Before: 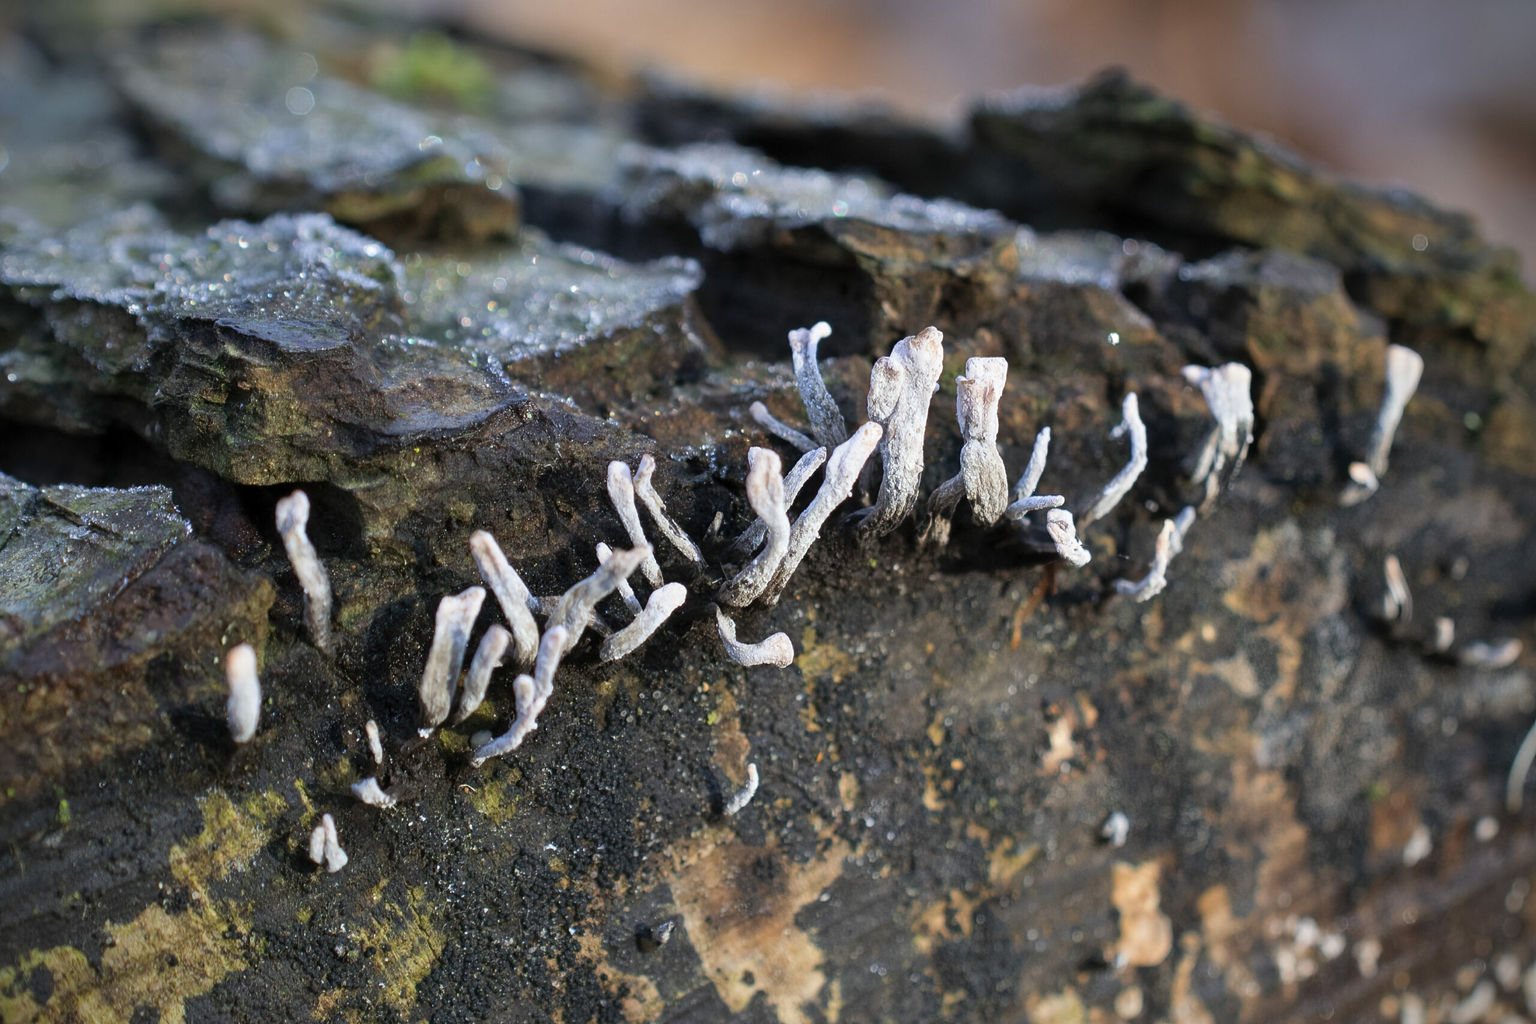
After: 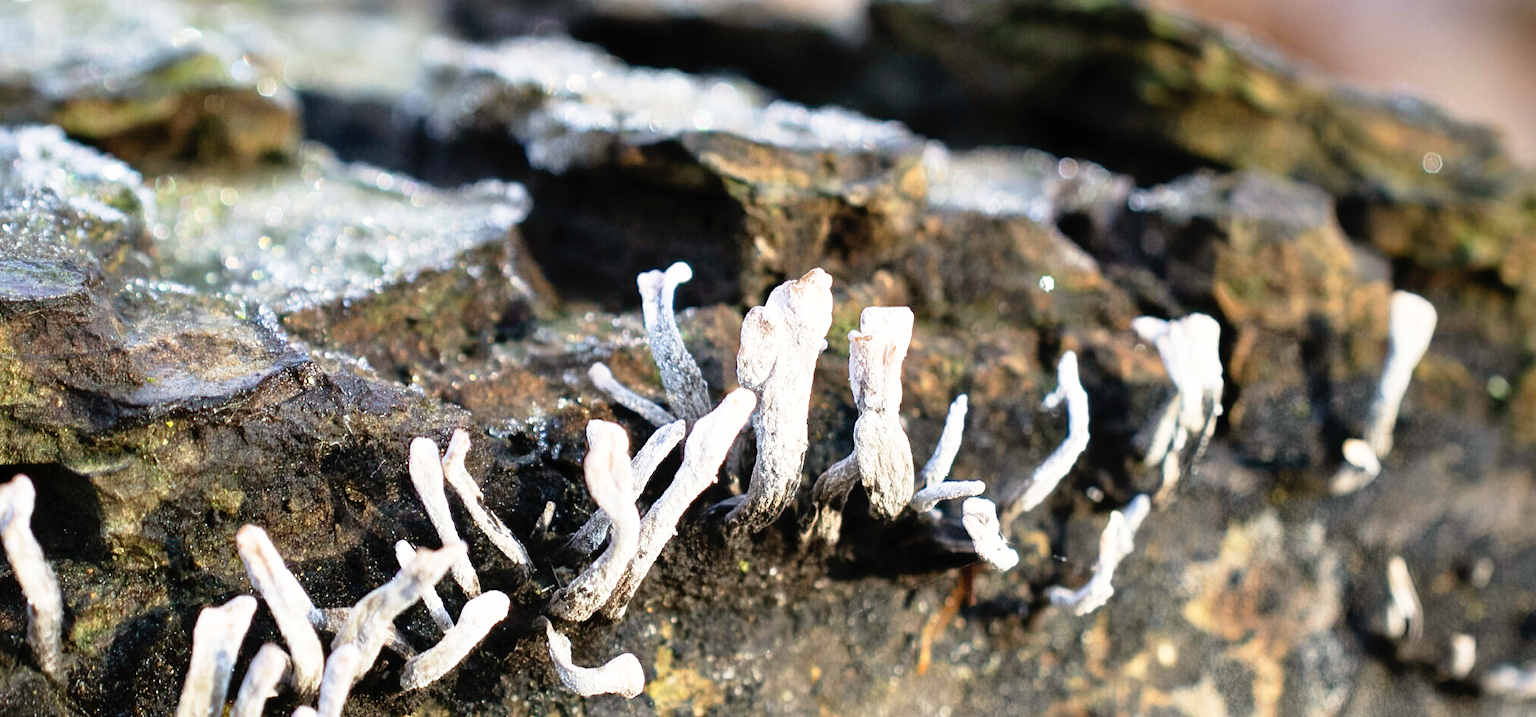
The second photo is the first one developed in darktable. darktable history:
crop: left 18.38%, top 11.092%, right 2.134%, bottom 33.217%
white balance: red 1.045, blue 0.932
base curve: curves: ch0 [(0, 0) (0.012, 0.01) (0.073, 0.168) (0.31, 0.711) (0.645, 0.957) (1, 1)], preserve colors none
